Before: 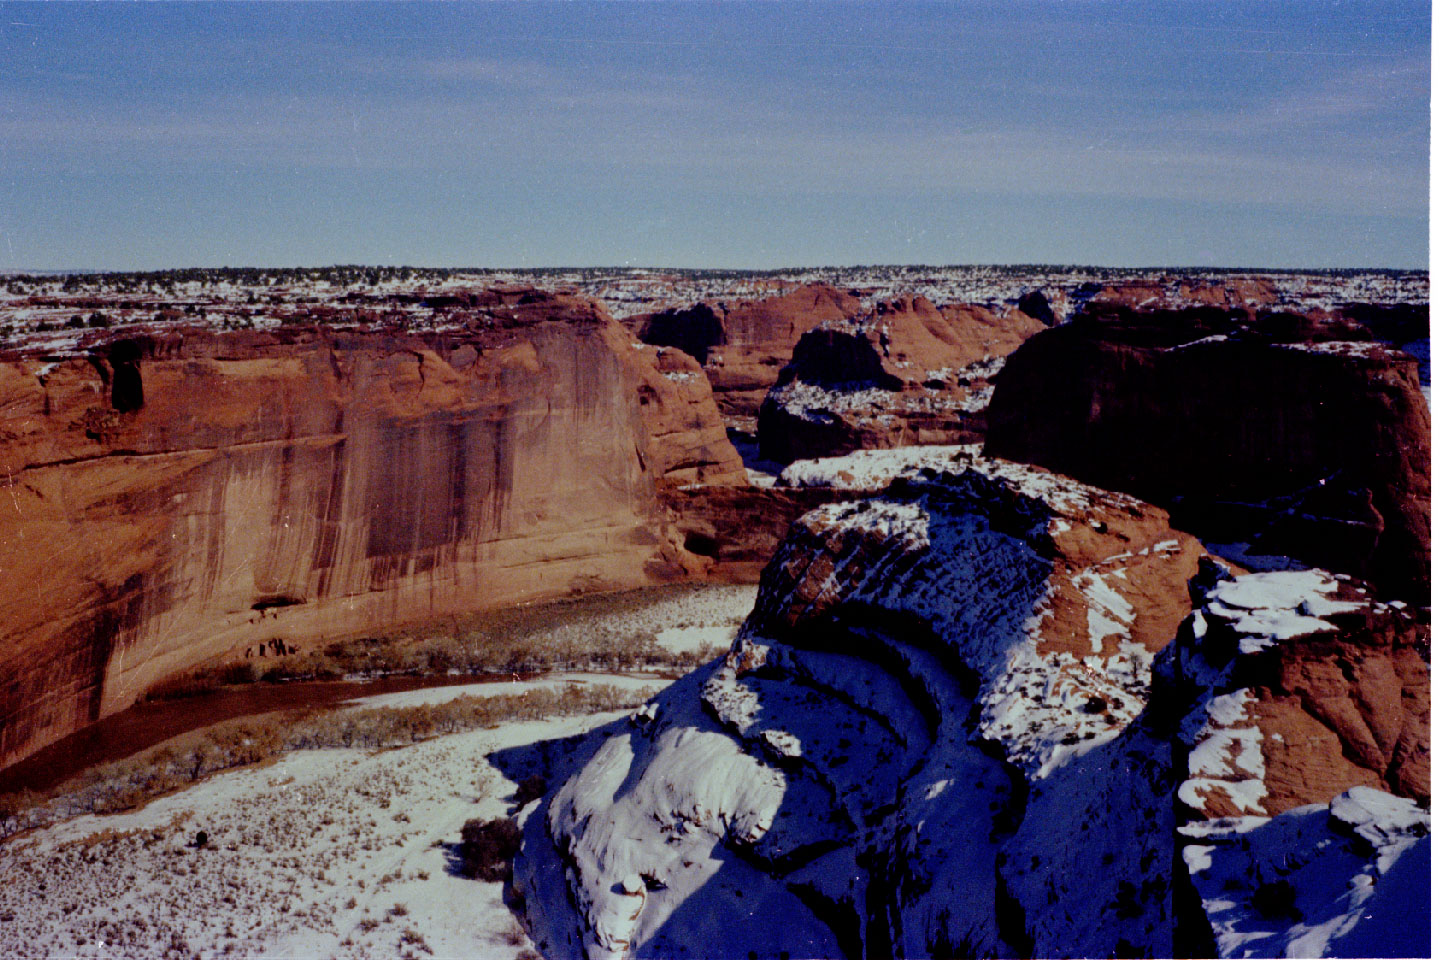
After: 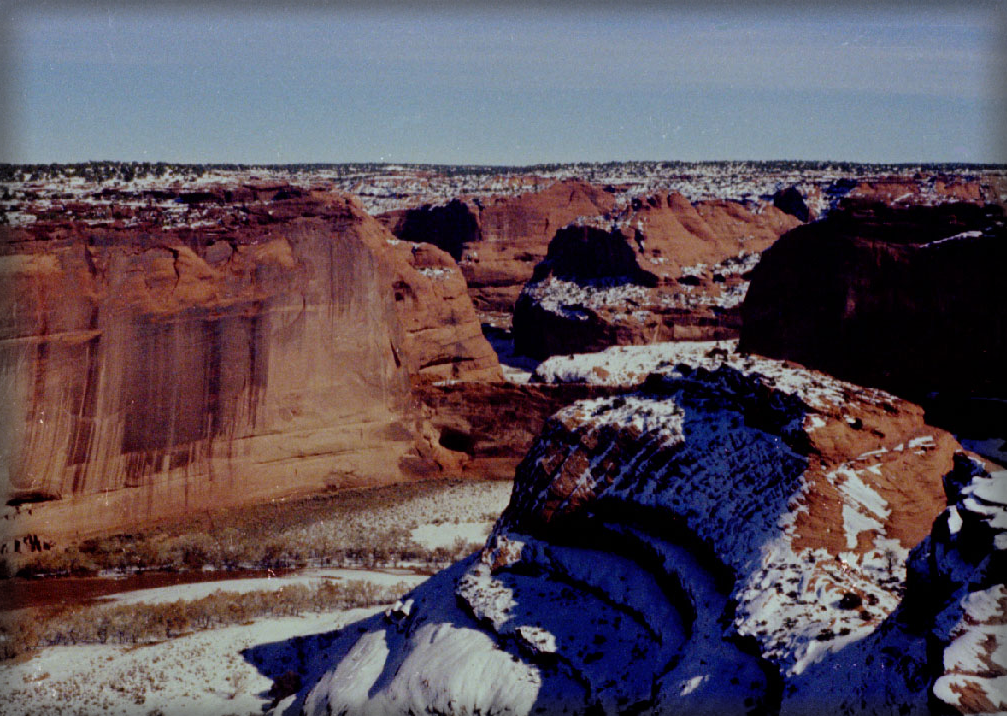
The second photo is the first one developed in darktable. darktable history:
vignetting: fall-off start 93.29%, fall-off radius 6.16%, automatic ratio true, width/height ratio 1.33, shape 0.04, unbound false
crop and rotate: left 17.073%, top 10.901%, right 12.991%, bottom 14.478%
